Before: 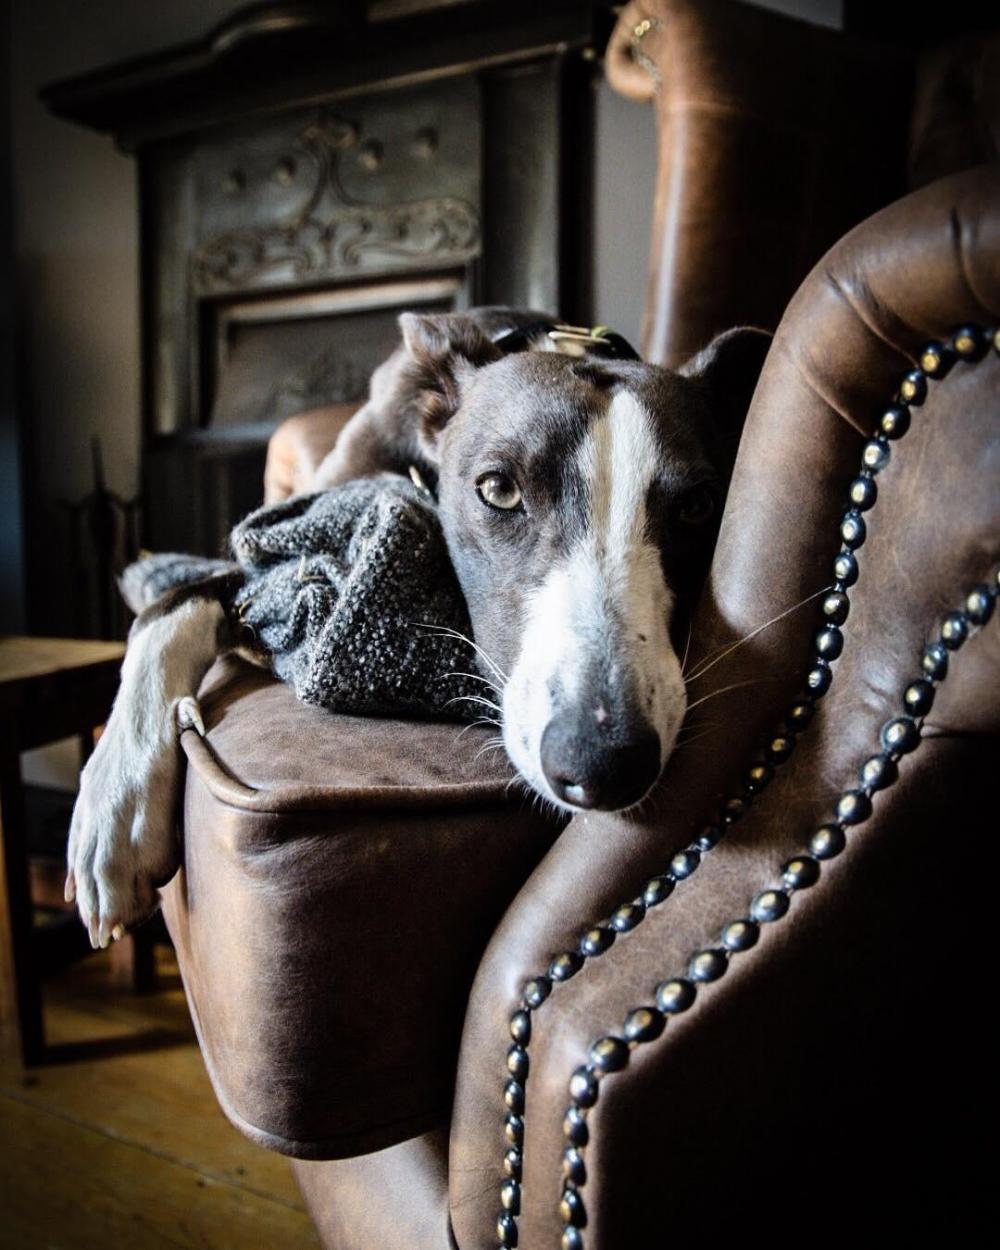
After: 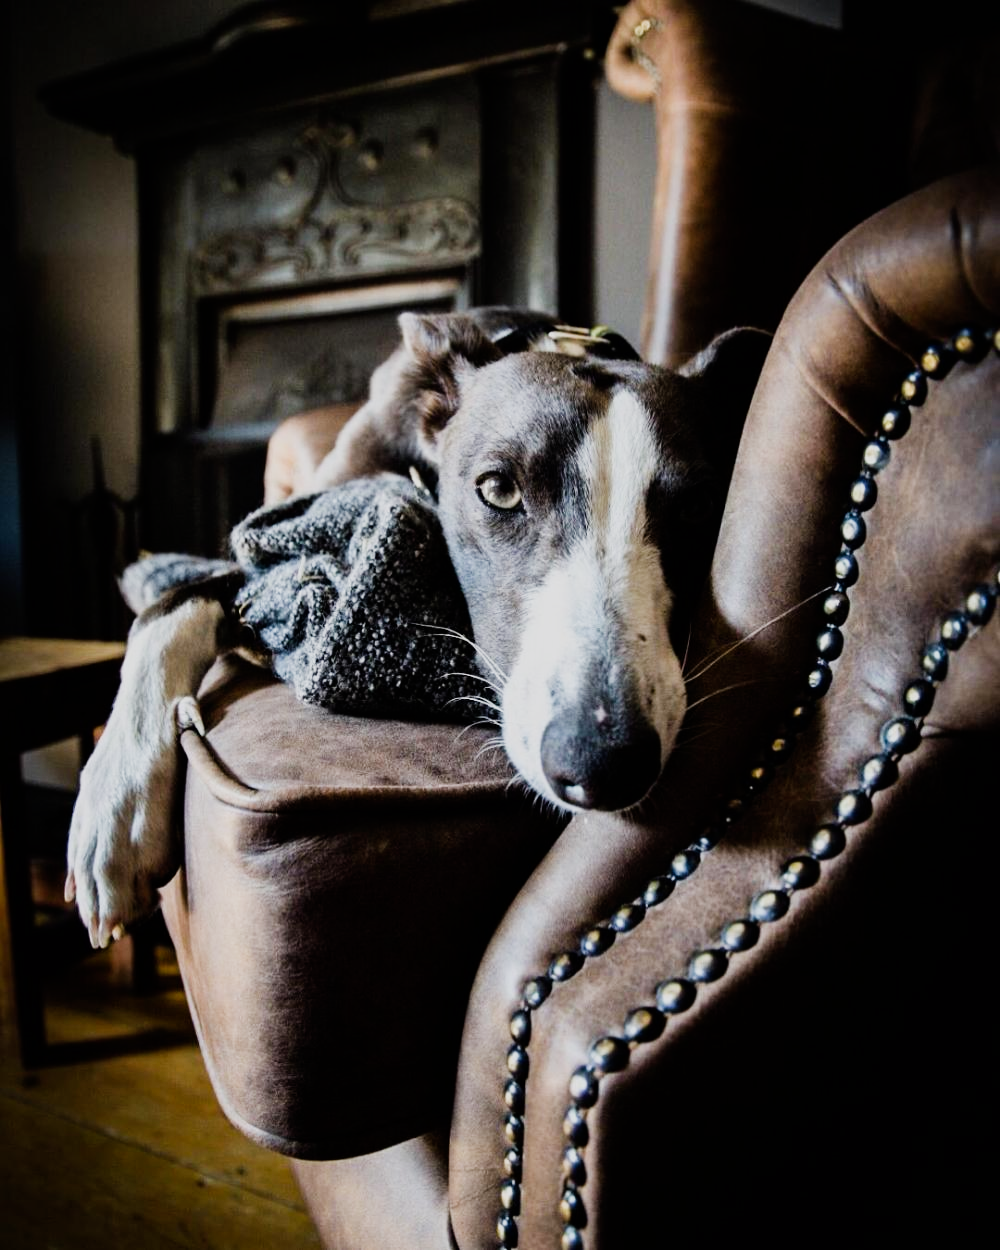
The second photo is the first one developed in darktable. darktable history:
sigmoid: on, module defaults
